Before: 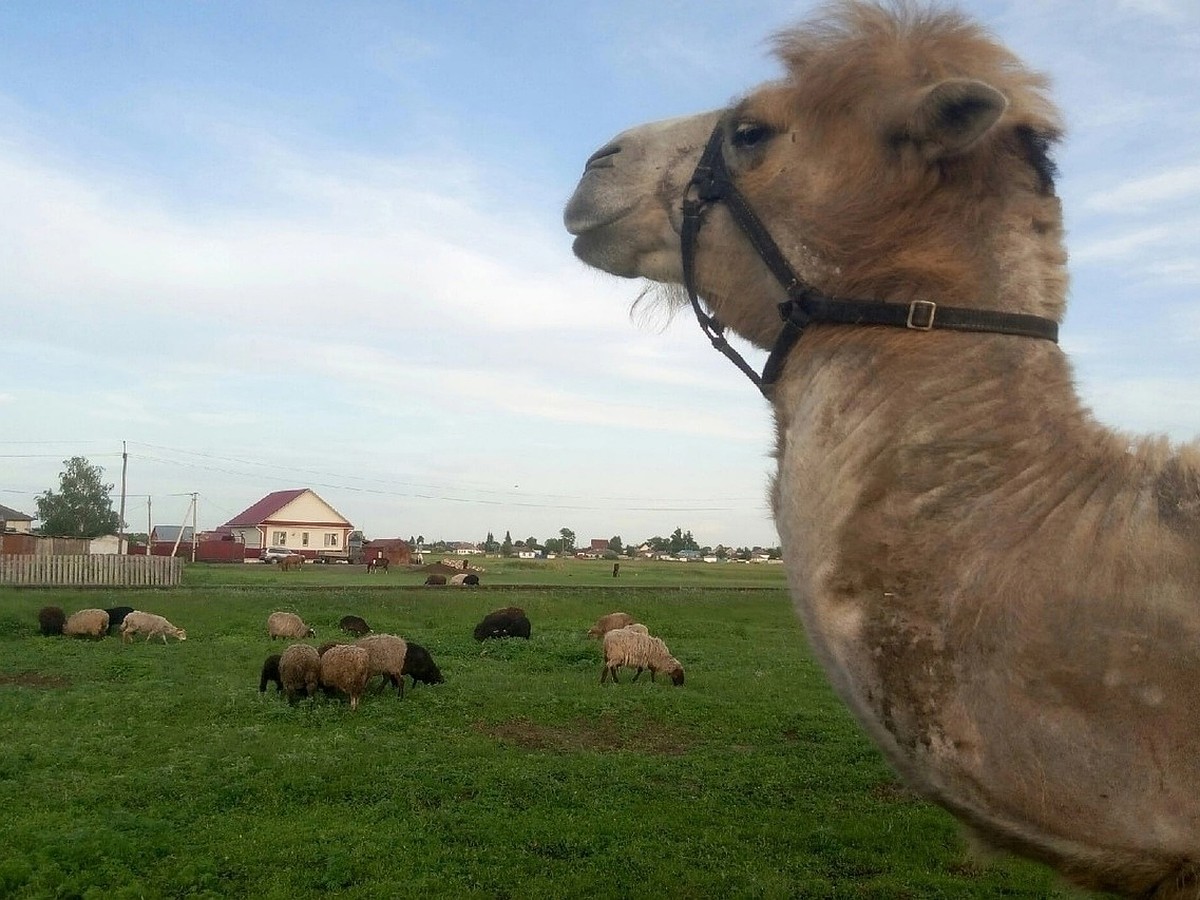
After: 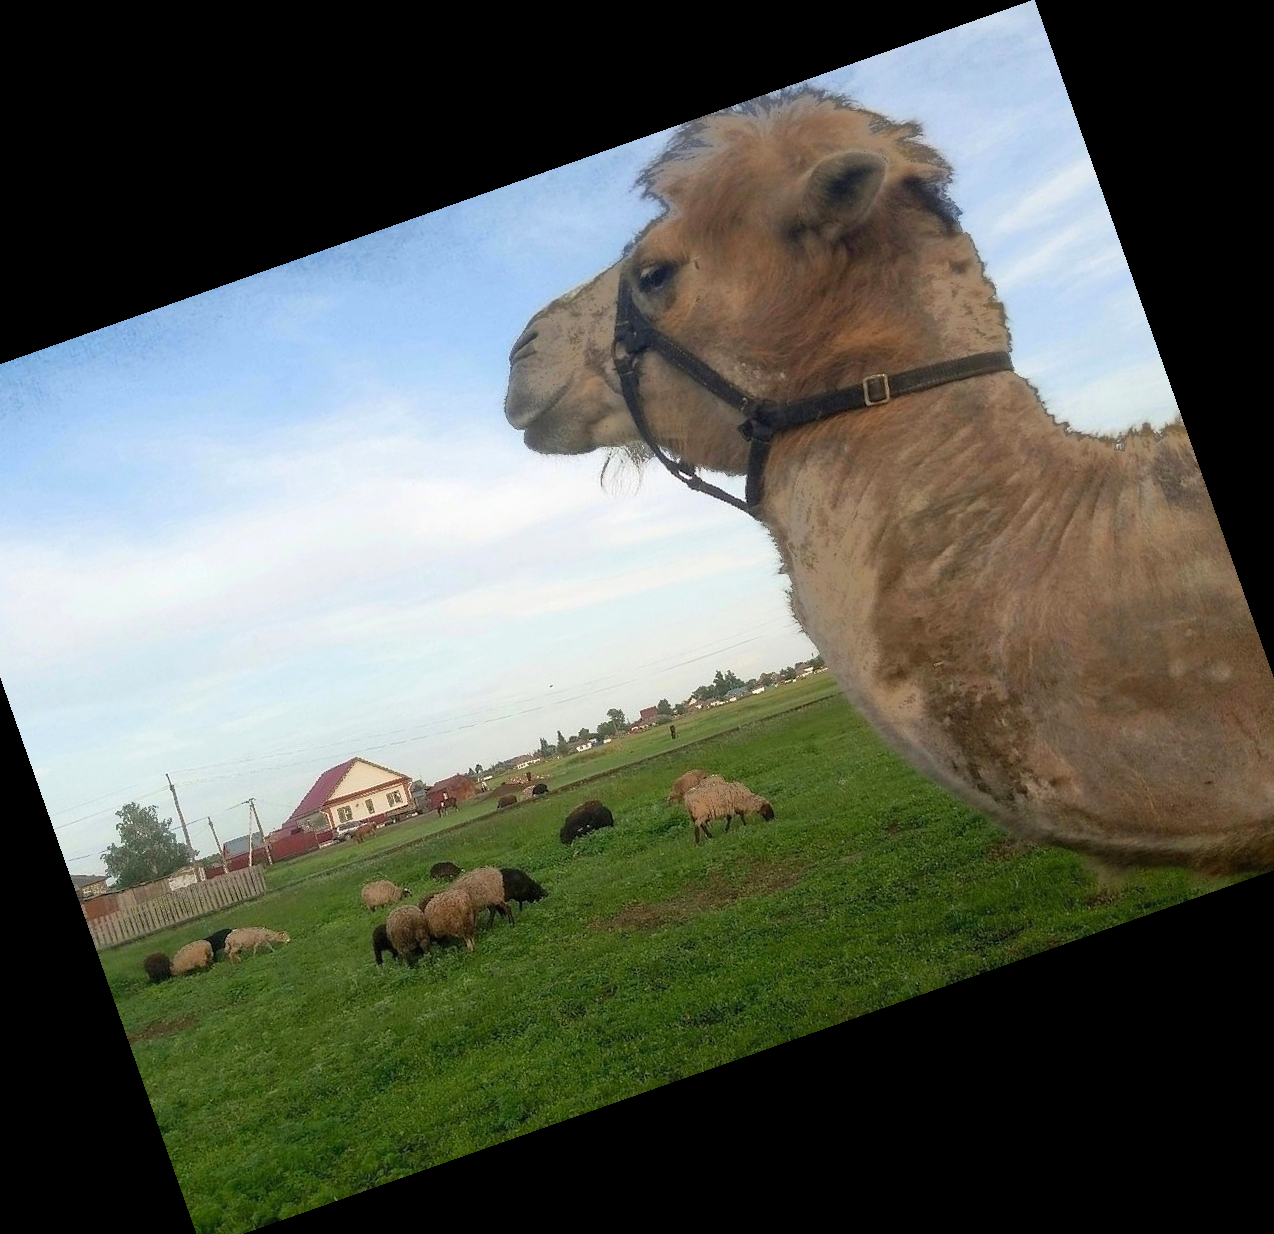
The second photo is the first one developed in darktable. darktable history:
crop and rotate: angle 19.43°, left 6.812%, right 4.125%, bottom 1.087%
contrast brightness saturation: contrast 0.03, brightness 0.06, saturation 0.13
fill light: exposure -0.73 EV, center 0.69, width 2.2
